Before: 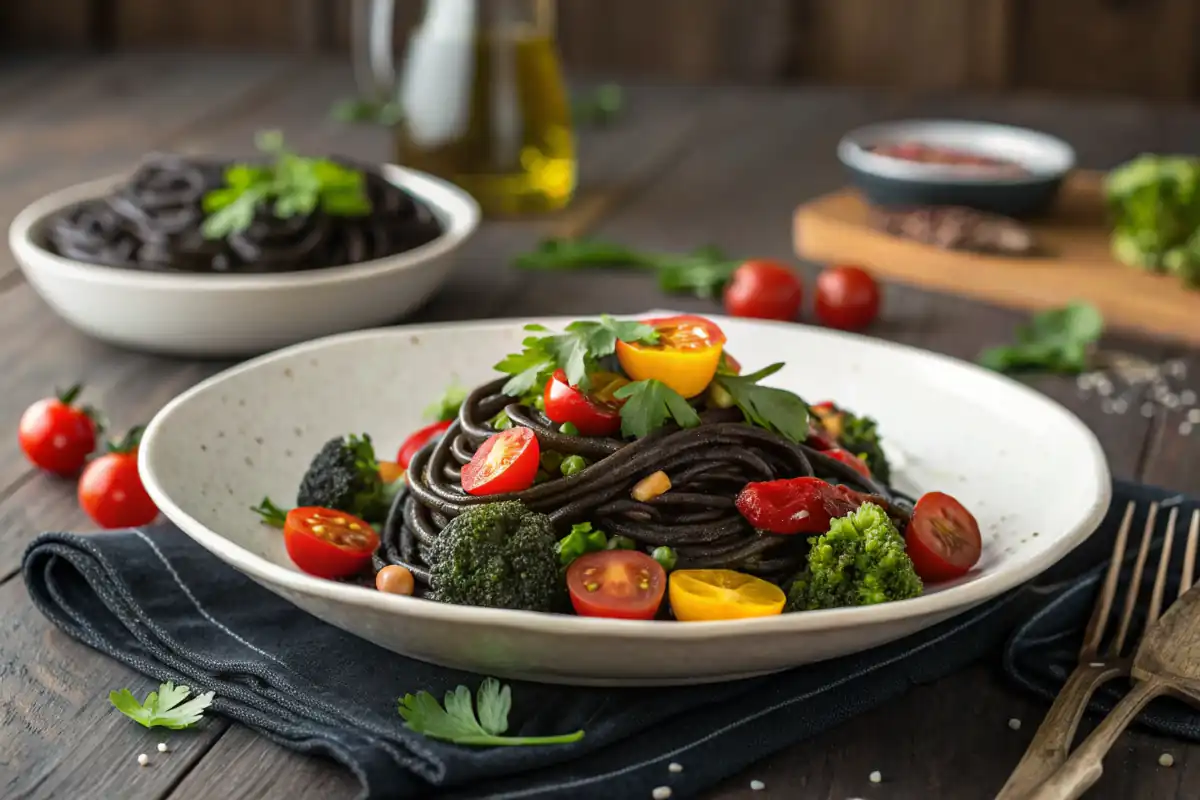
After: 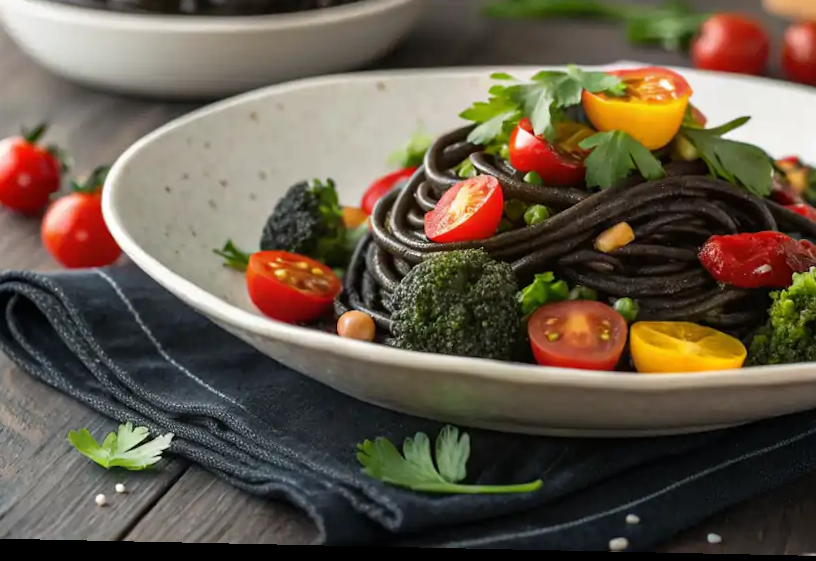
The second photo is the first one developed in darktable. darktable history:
crop and rotate: angle -1.21°, left 3.617%, top 31.903%, right 29.269%
